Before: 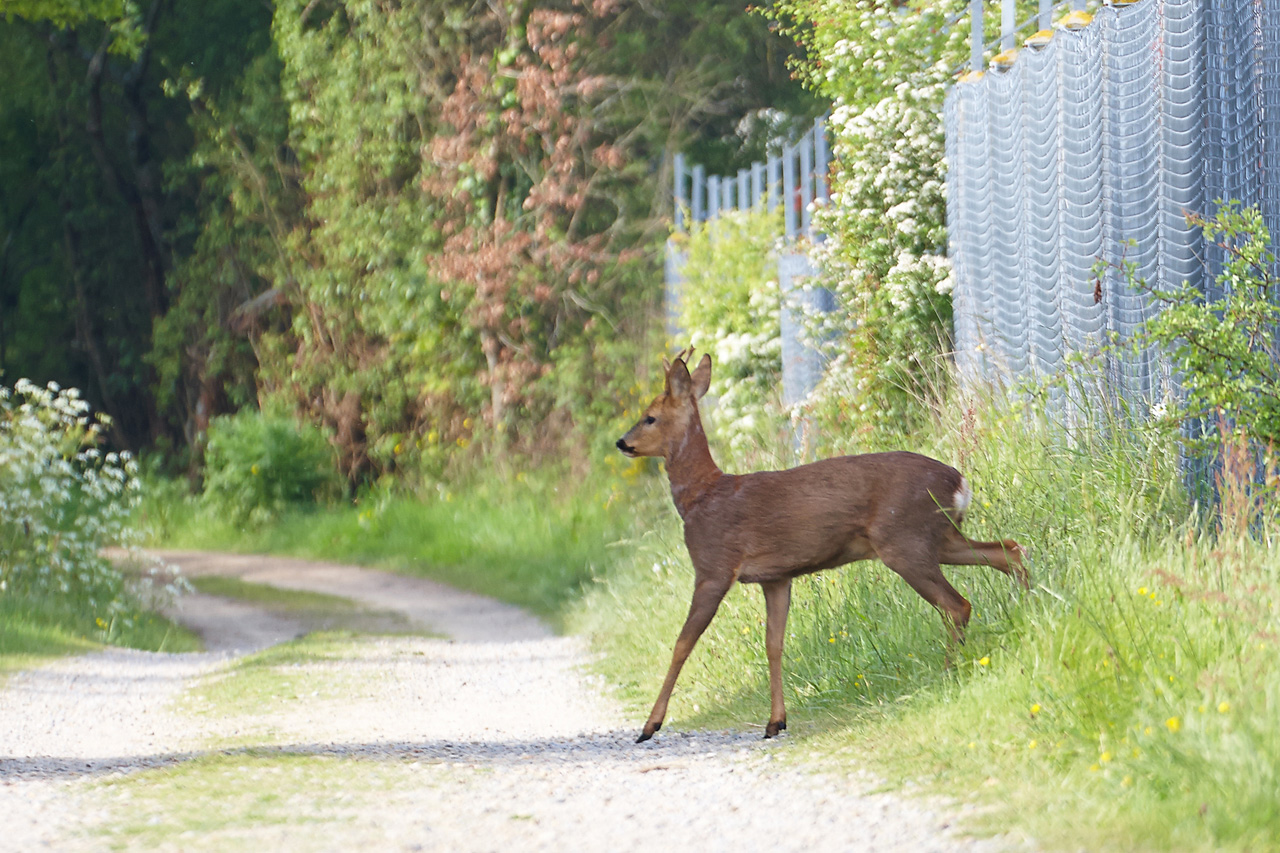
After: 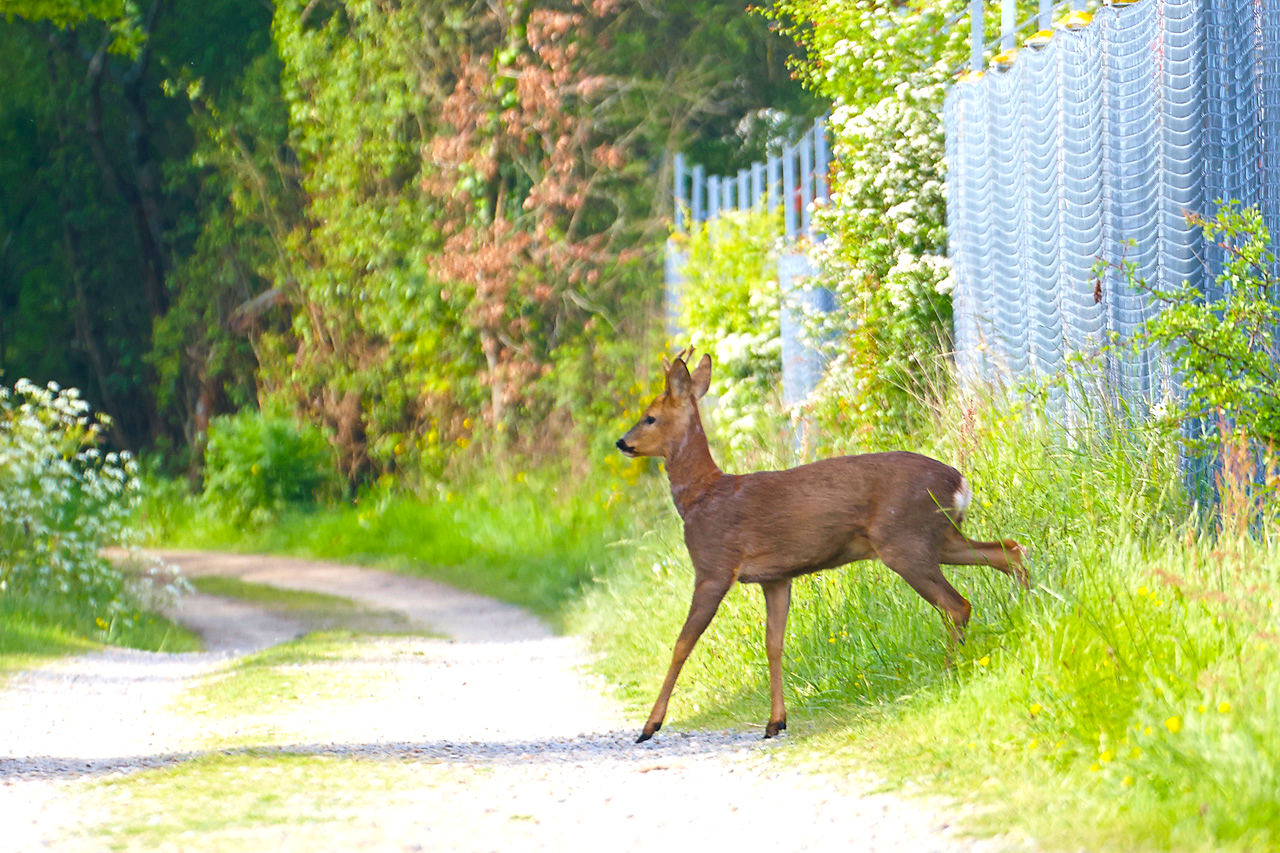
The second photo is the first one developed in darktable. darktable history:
color balance rgb: shadows lift › luminance -7.66%, shadows lift › chroma 2.37%, shadows lift › hue 165.54°, linear chroma grading › global chroma 42.581%, perceptual saturation grading › global saturation 0.226%
exposure: black level correction 0, exposure 0.302 EV, compensate highlight preservation false
